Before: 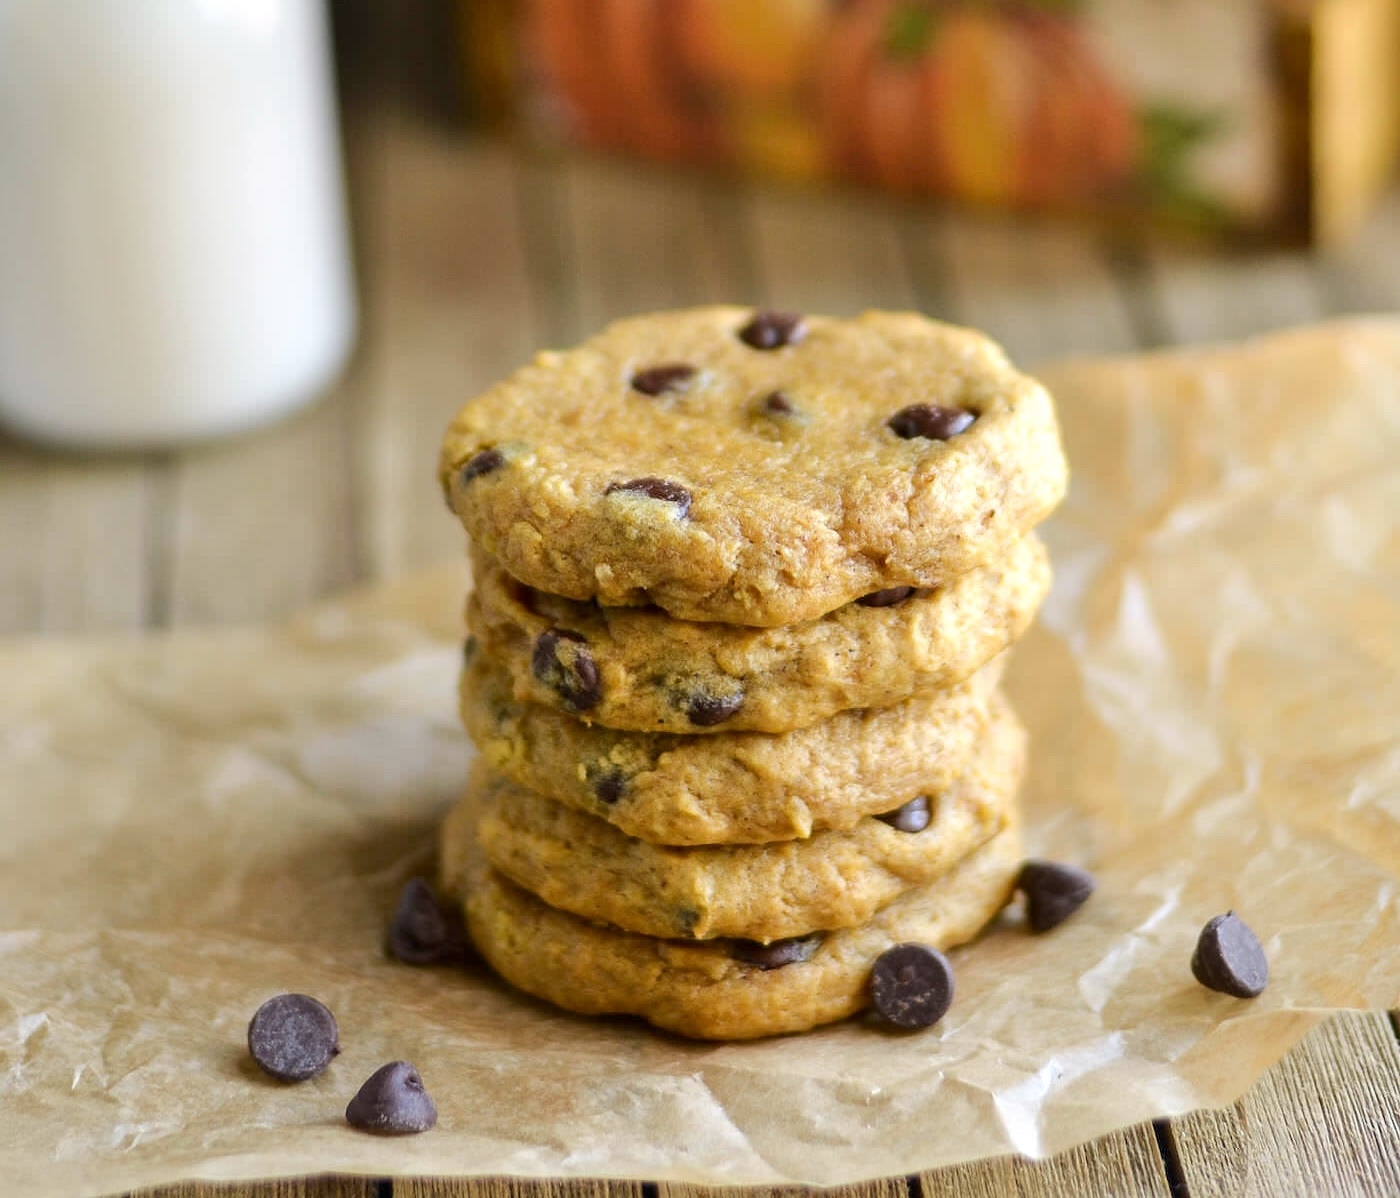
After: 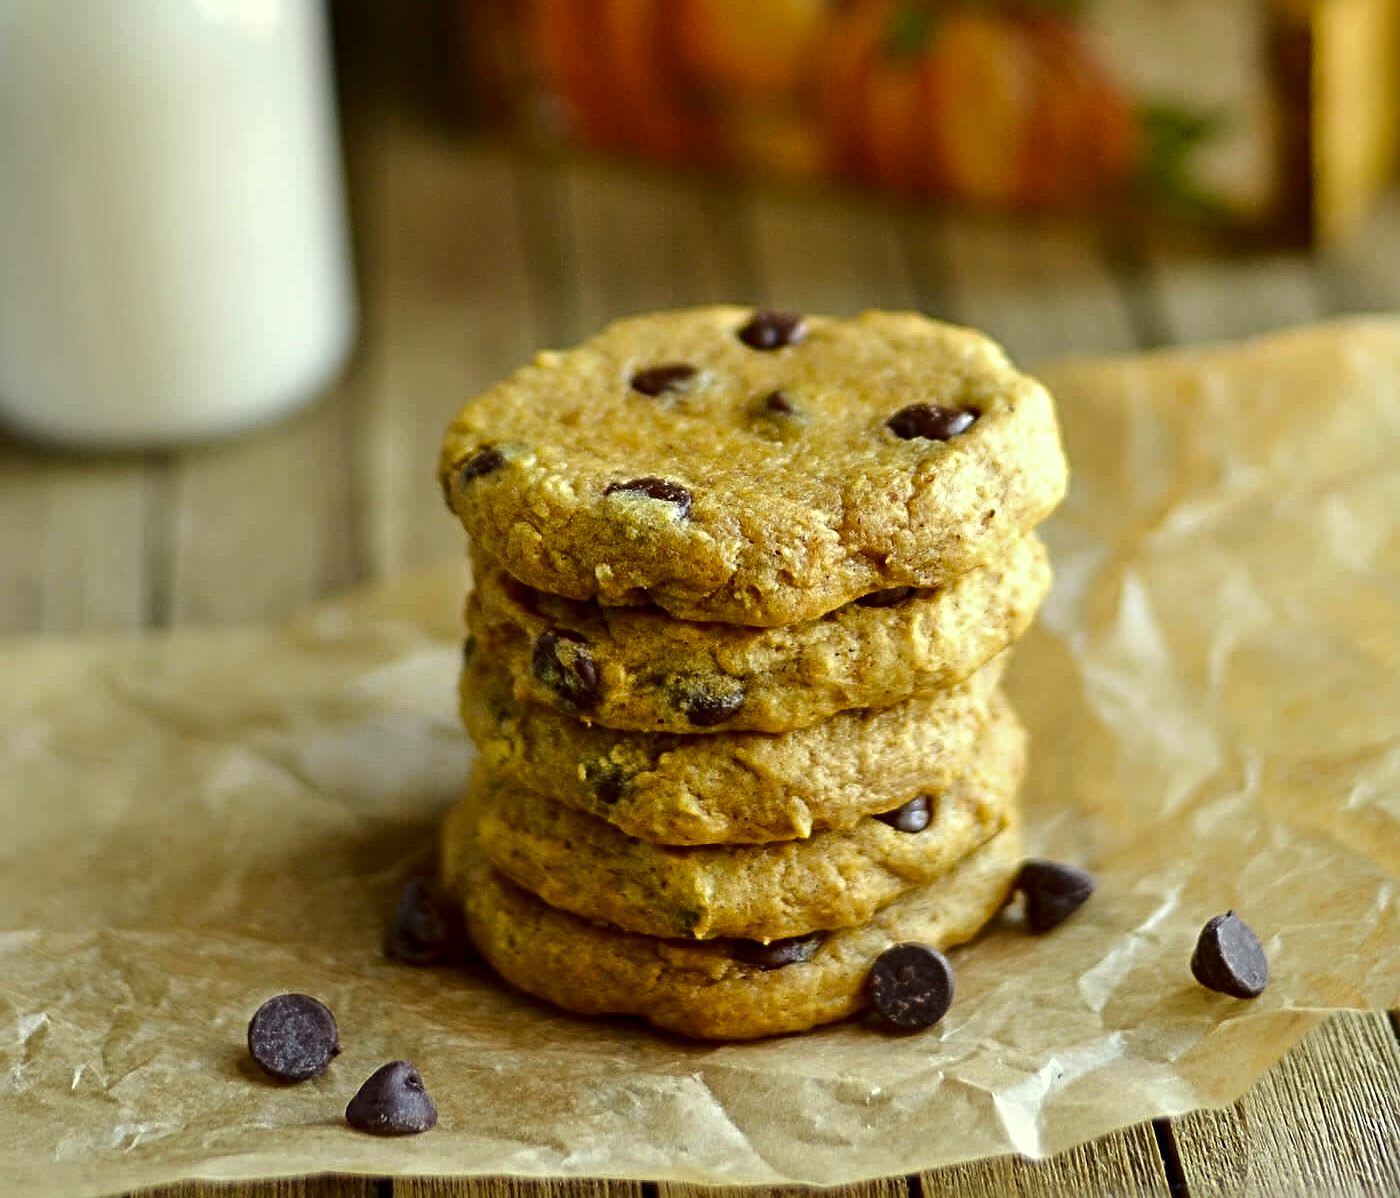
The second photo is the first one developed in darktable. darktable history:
contrast brightness saturation: brightness -0.2, saturation 0.08
sharpen: radius 4.883
color correction: highlights a* -5.94, highlights b* 11.19
